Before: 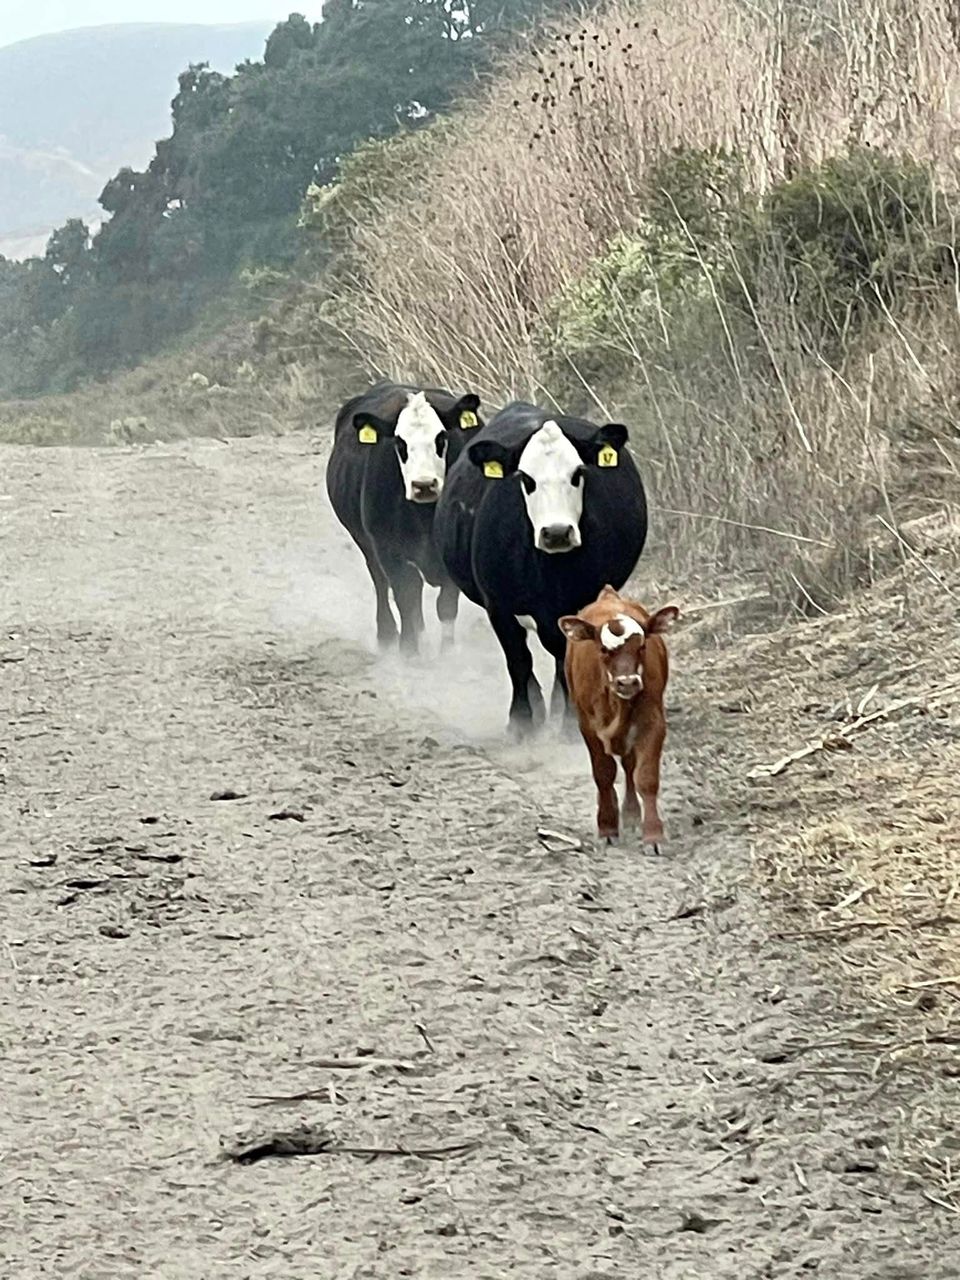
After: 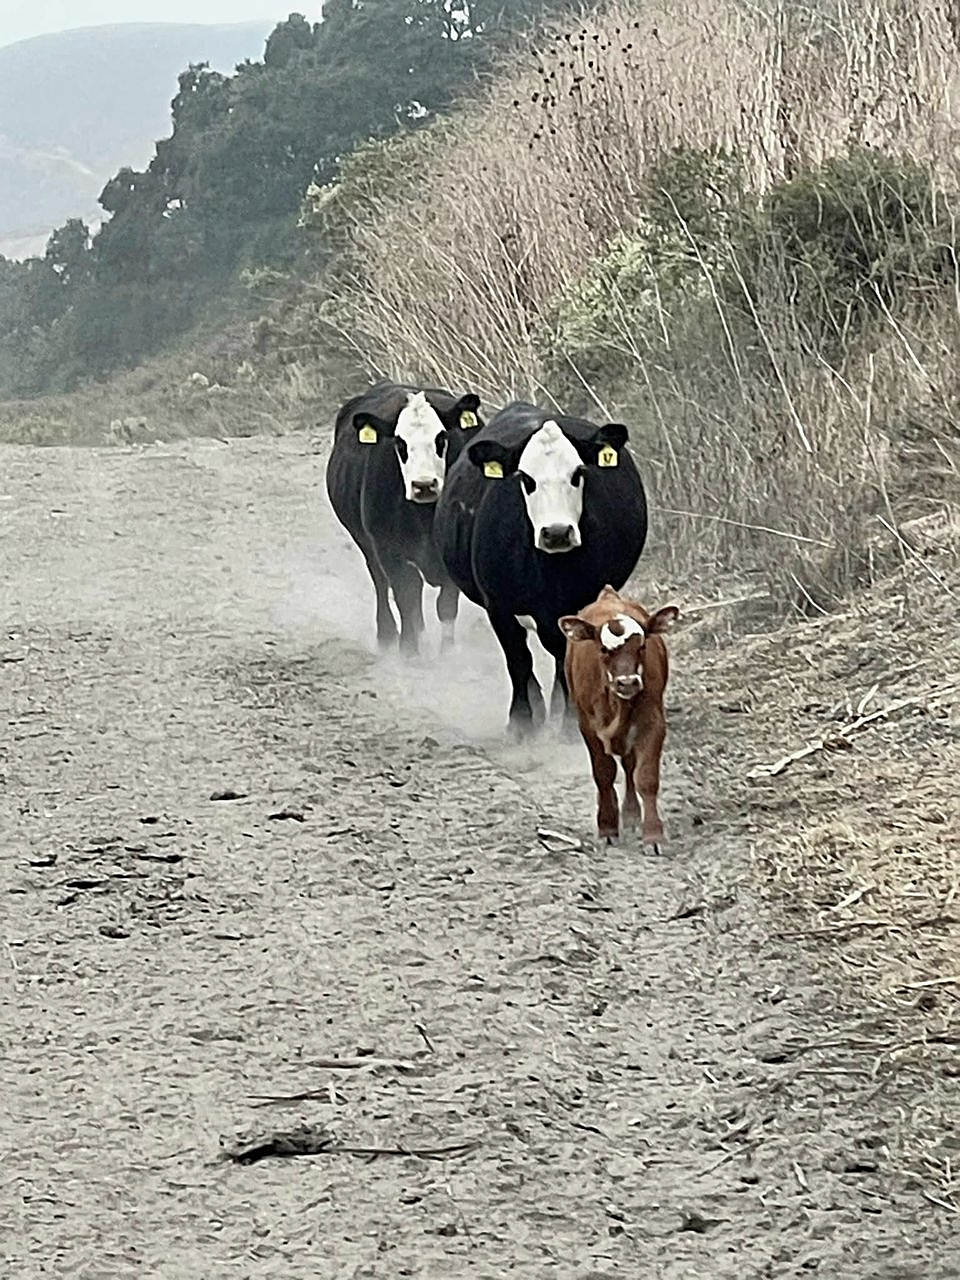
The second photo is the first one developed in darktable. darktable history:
exposure: exposure -0.151 EV, compensate highlight preservation false
color balance: input saturation 80.07%
sharpen: on, module defaults
